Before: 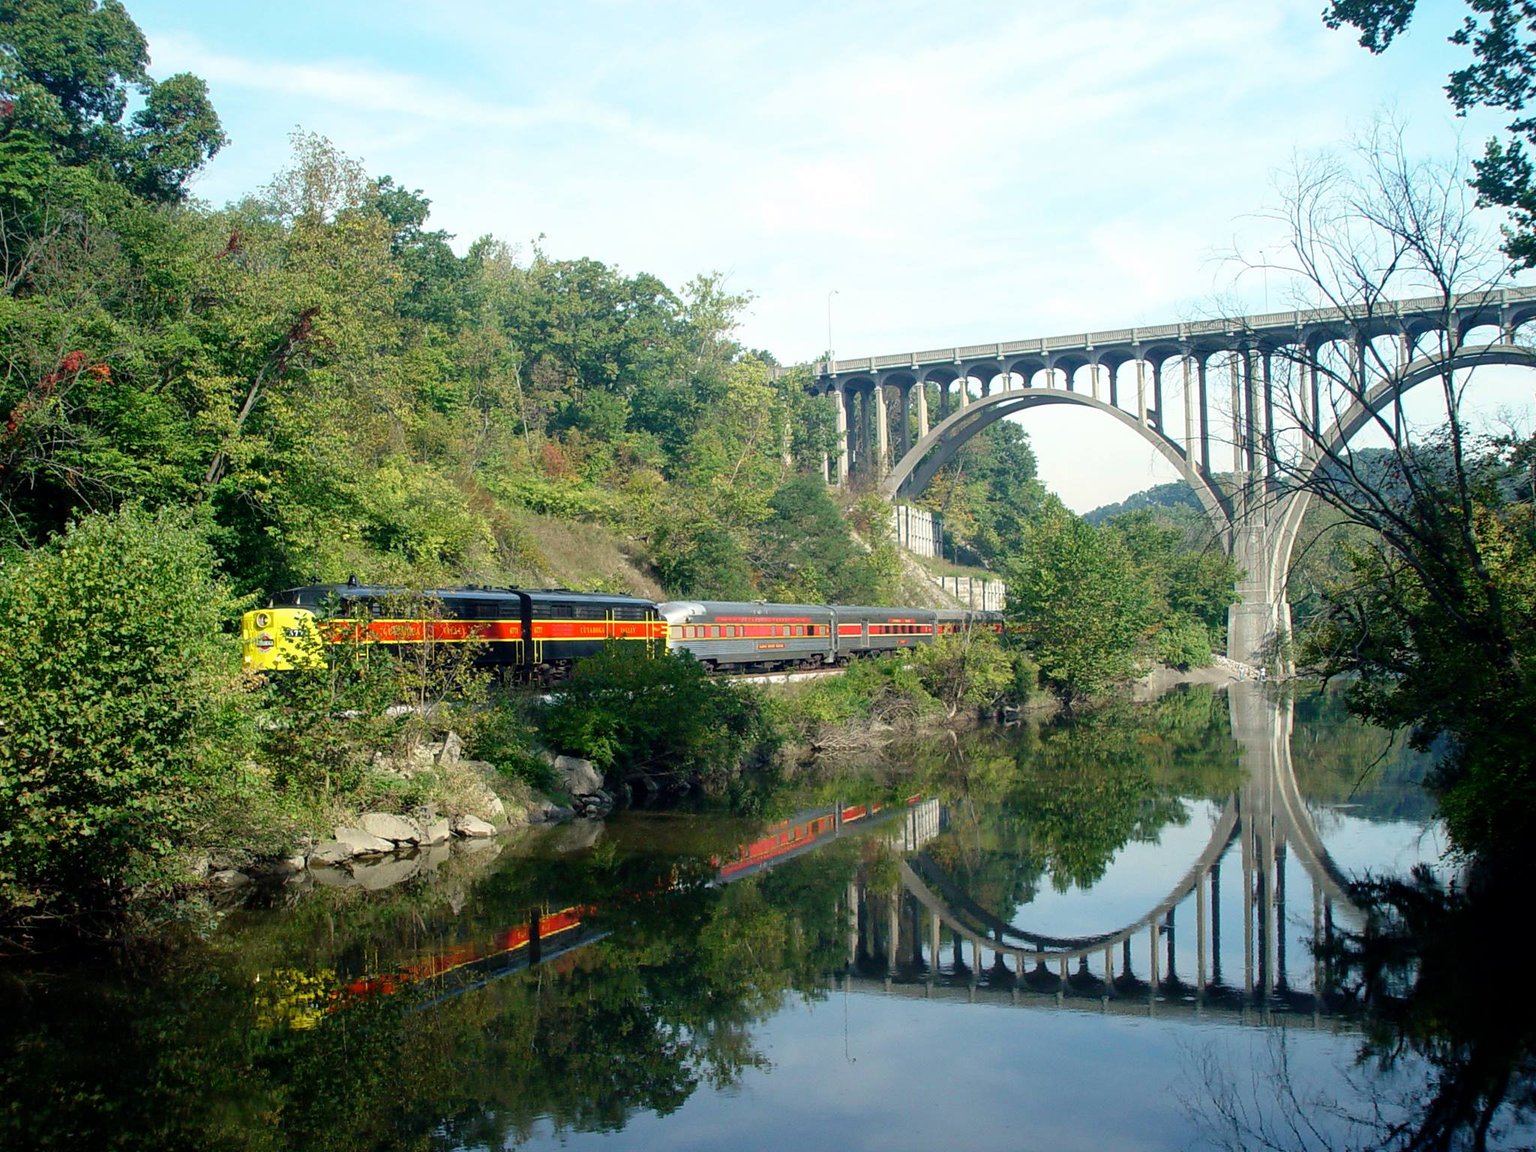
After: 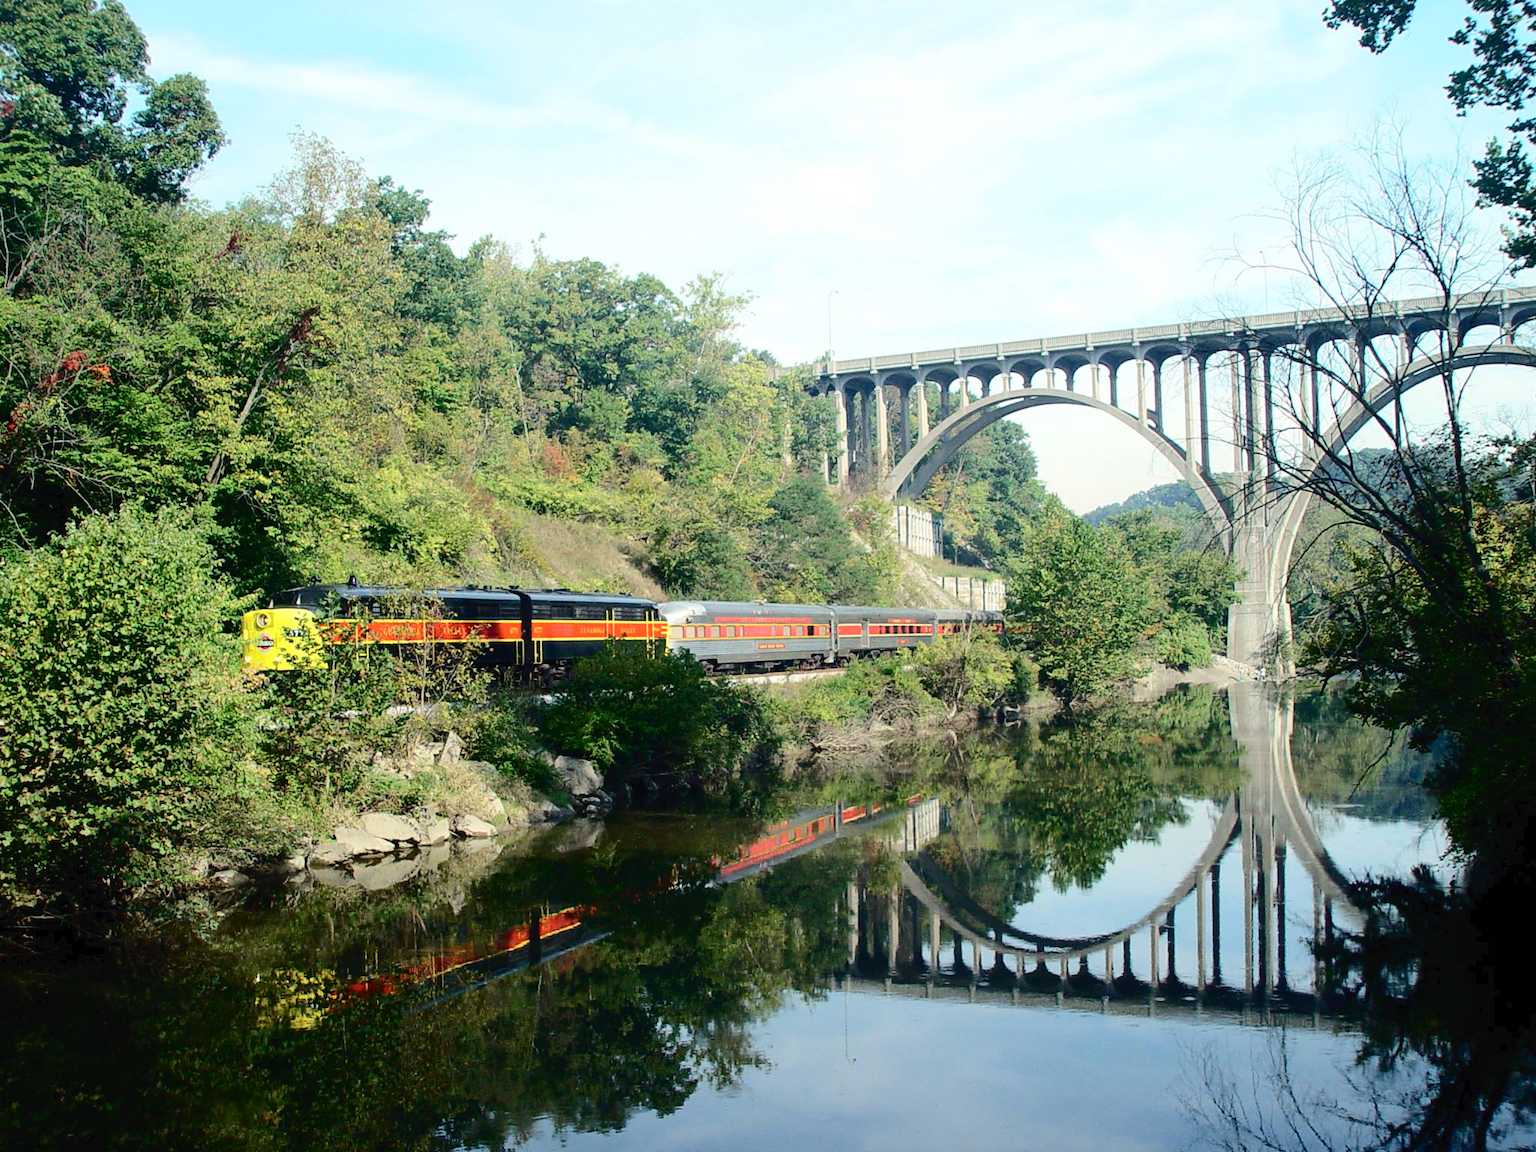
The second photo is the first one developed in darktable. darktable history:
tone curve: curves: ch0 [(0, 0) (0.003, 0.023) (0.011, 0.029) (0.025, 0.037) (0.044, 0.047) (0.069, 0.057) (0.1, 0.075) (0.136, 0.103) (0.177, 0.145) (0.224, 0.193) (0.277, 0.266) (0.335, 0.362) (0.399, 0.473) (0.468, 0.569) (0.543, 0.655) (0.623, 0.73) (0.709, 0.804) (0.801, 0.874) (0.898, 0.924) (1, 1)], color space Lab, independent channels, preserve colors none
